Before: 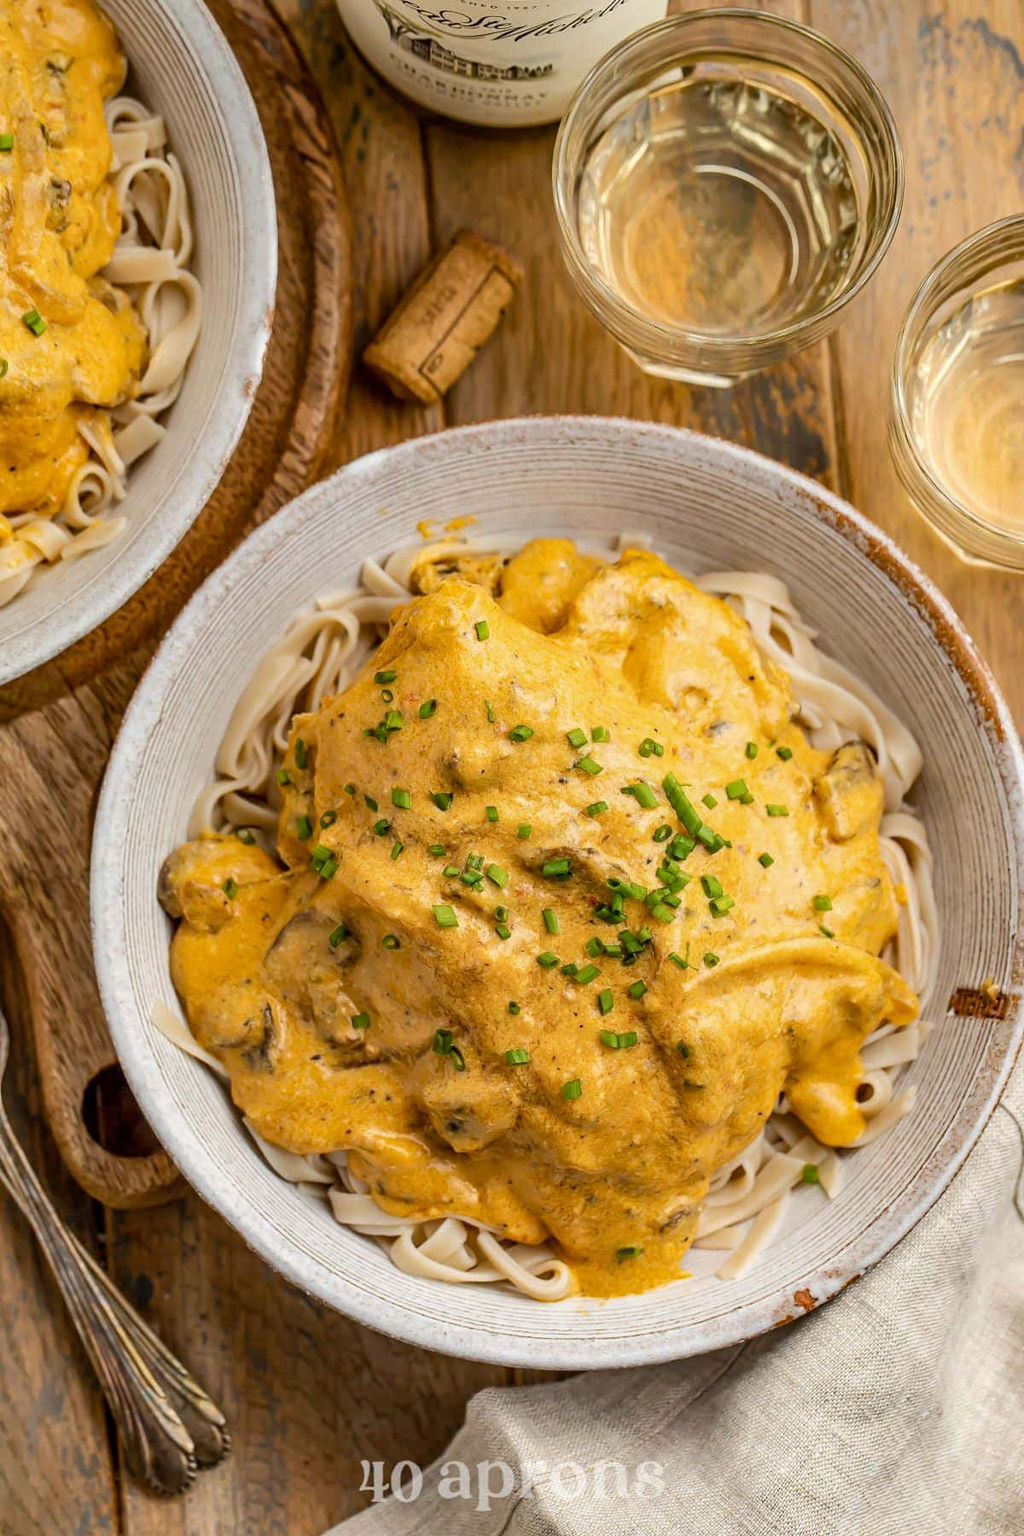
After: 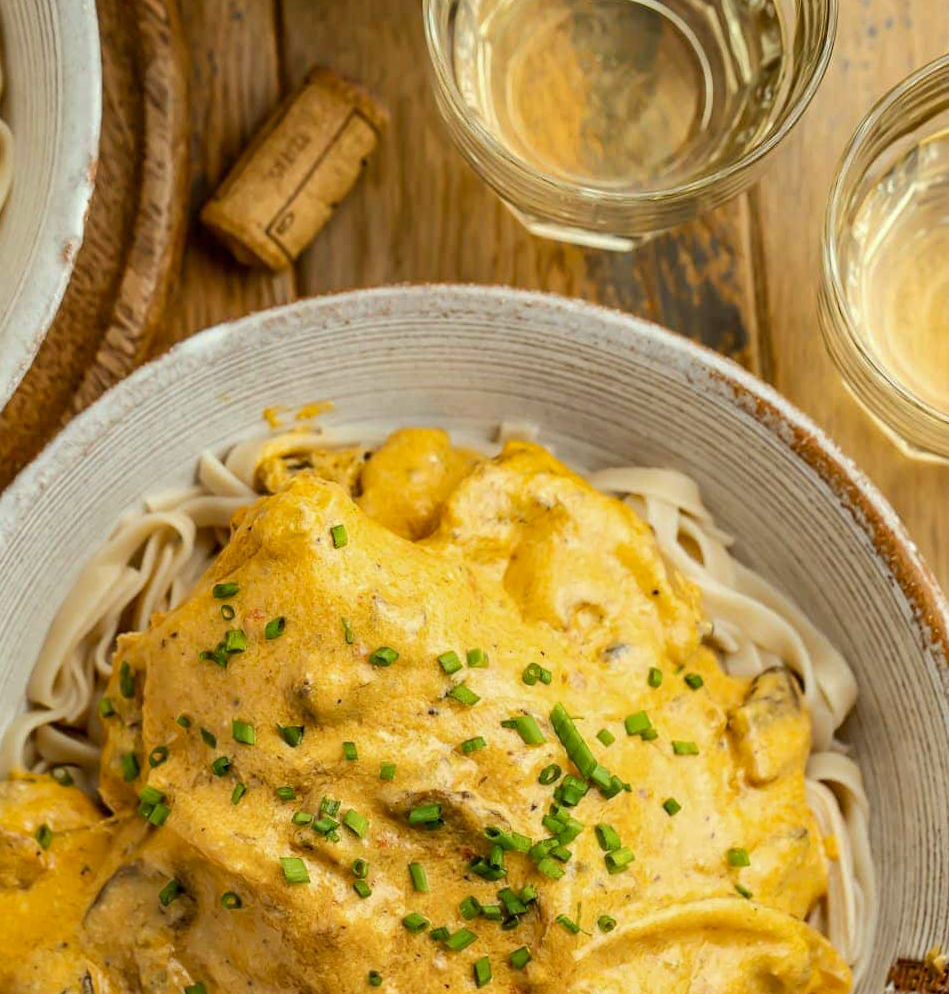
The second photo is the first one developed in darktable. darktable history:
crop: left 18.38%, top 11.092%, right 2.134%, bottom 33.217%
color correction: highlights a* -4.73, highlights b* 5.06, saturation 0.97
tone equalizer: on, module defaults
rotate and perspective: rotation 0.192°, lens shift (horizontal) -0.015, crop left 0.005, crop right 0.996, crop top 0.006, crop bottom 0.99
